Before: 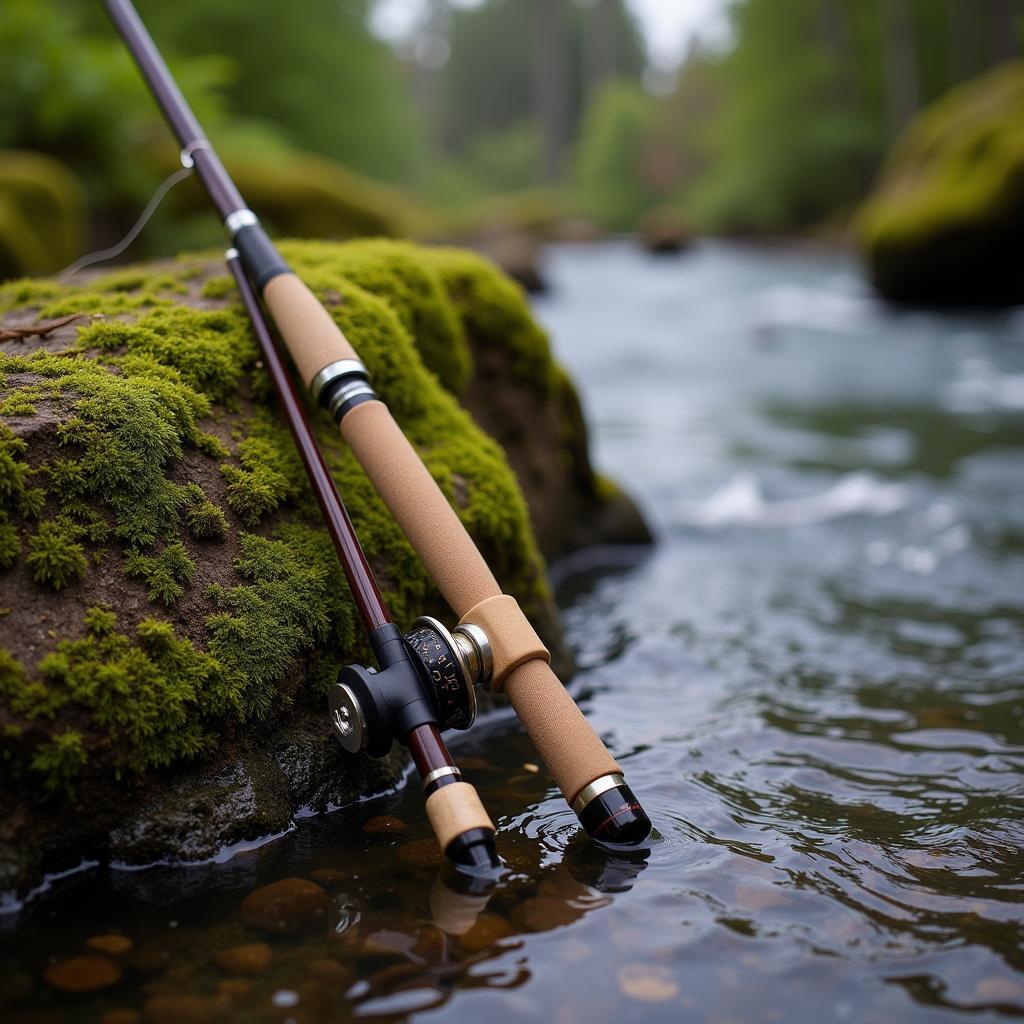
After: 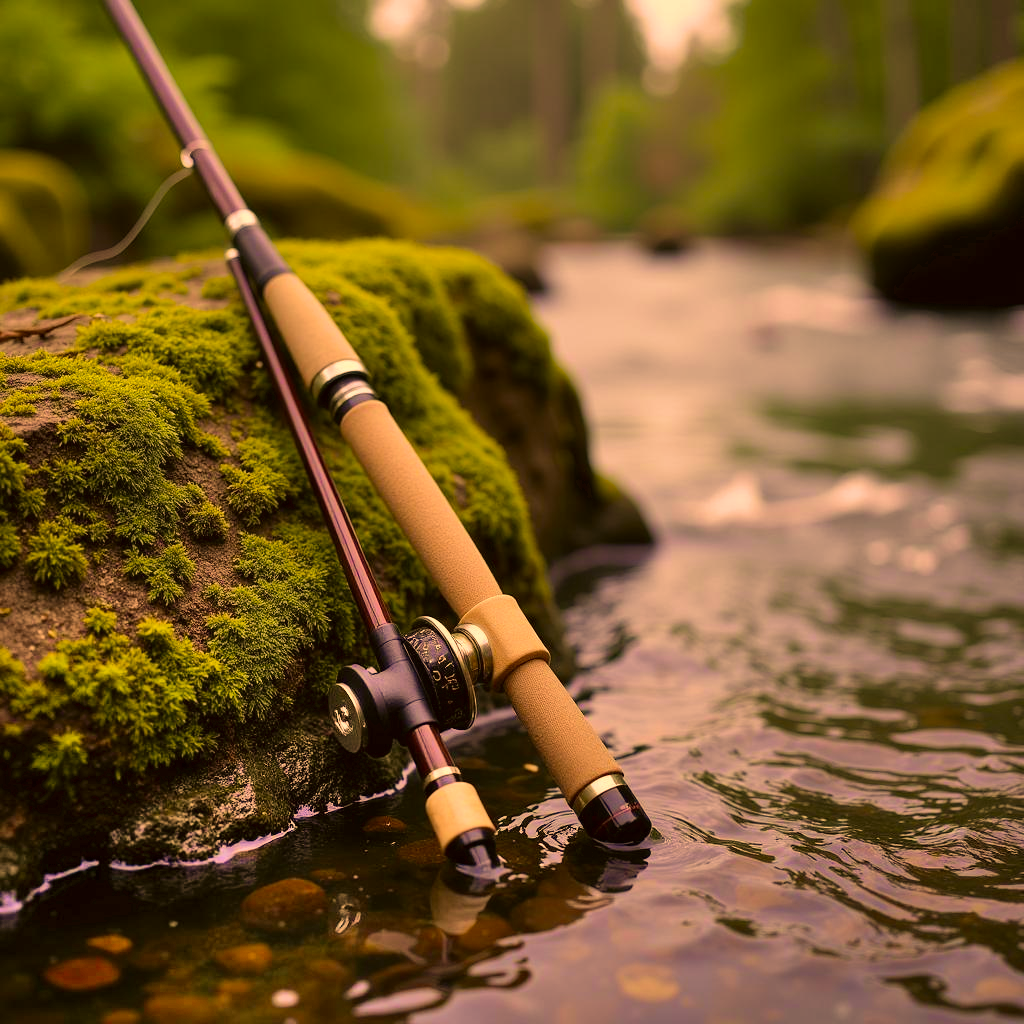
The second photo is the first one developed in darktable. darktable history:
color correction: highlights a* 18.07, highlights b* 35.04, shadows a* 0.988, shadows b* 6.23, saturation 1.04
velvia: strength 55.52%
shadows and highlights: shadows 60.92, highlights color adjustment 89.19%, soften with gaussian
